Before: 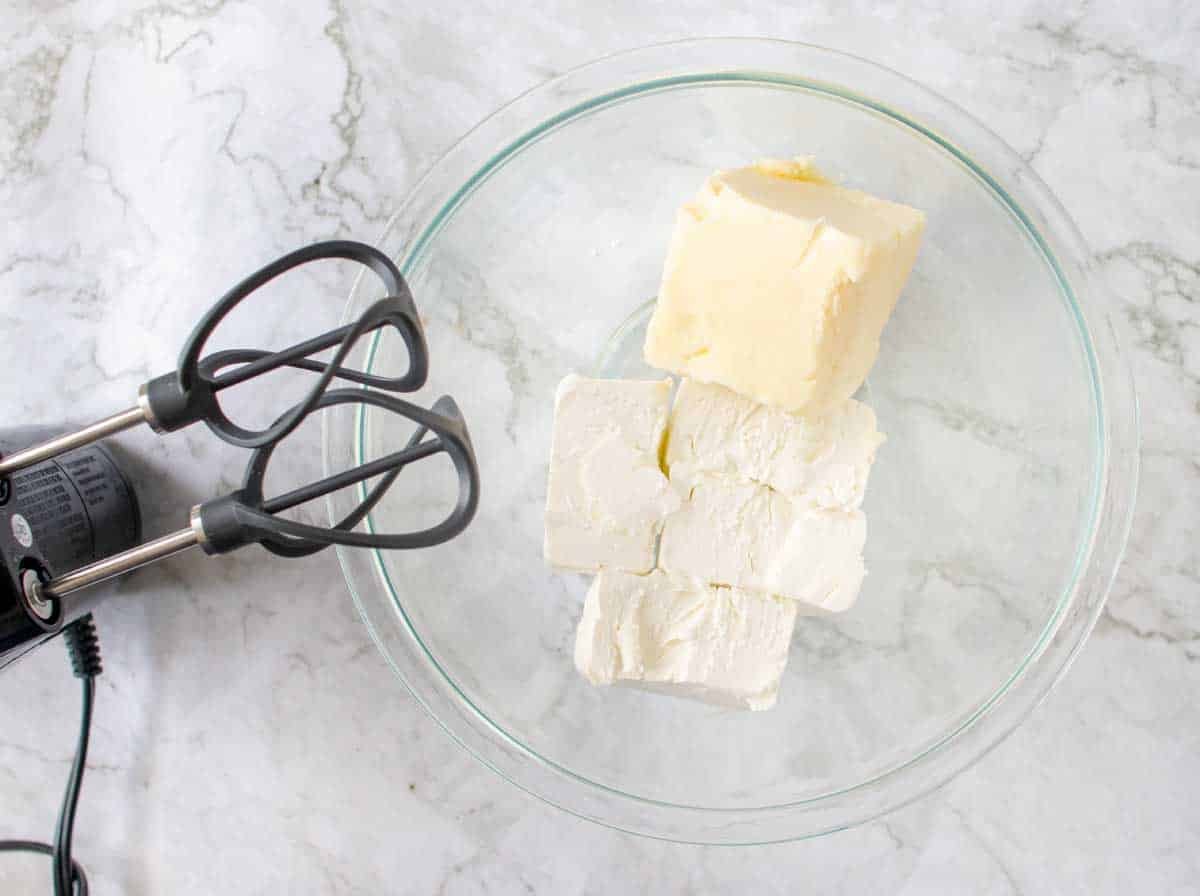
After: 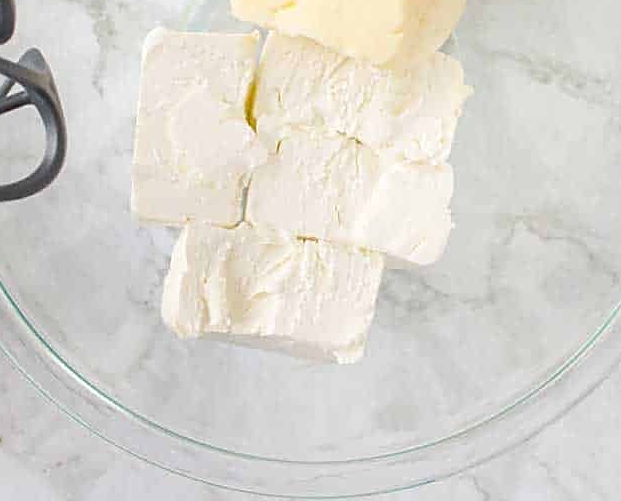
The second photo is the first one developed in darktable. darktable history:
crop: left 34.479%, top 38.822%, right 13.718%, bottom 5.172%
sharpen: on, module defaults
